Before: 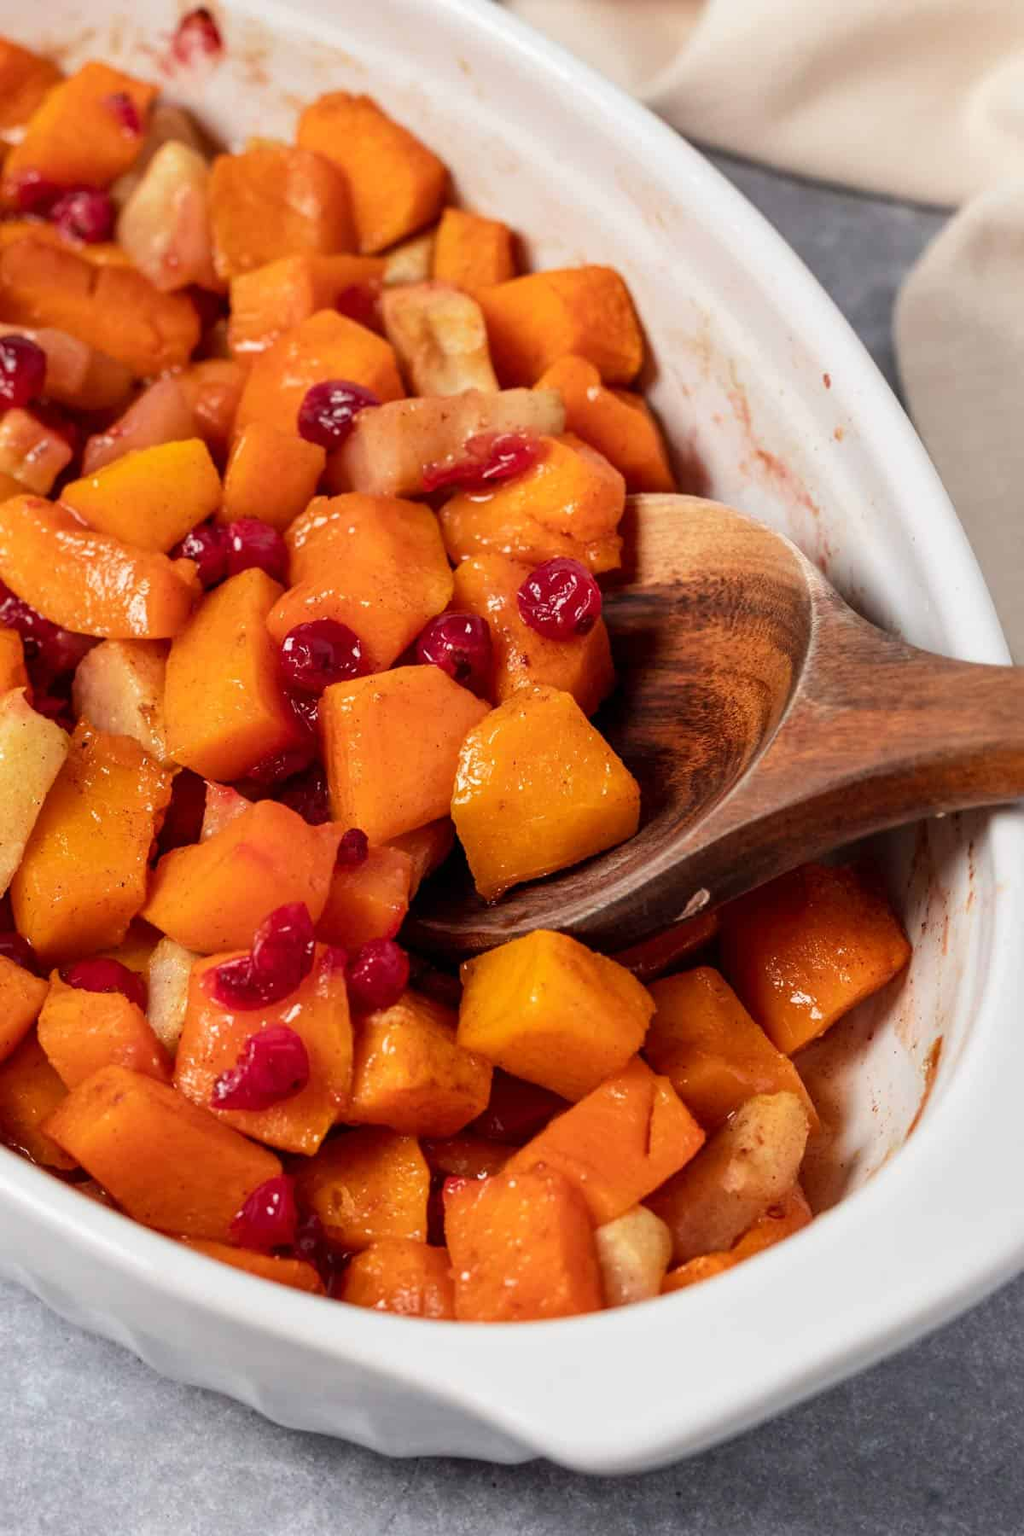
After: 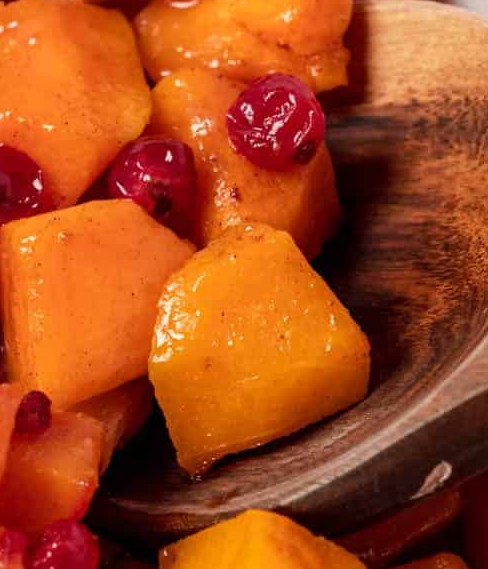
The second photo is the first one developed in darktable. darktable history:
crop: left 31.672%, top 32.254%, right 27.584%, bottom 36.095%
